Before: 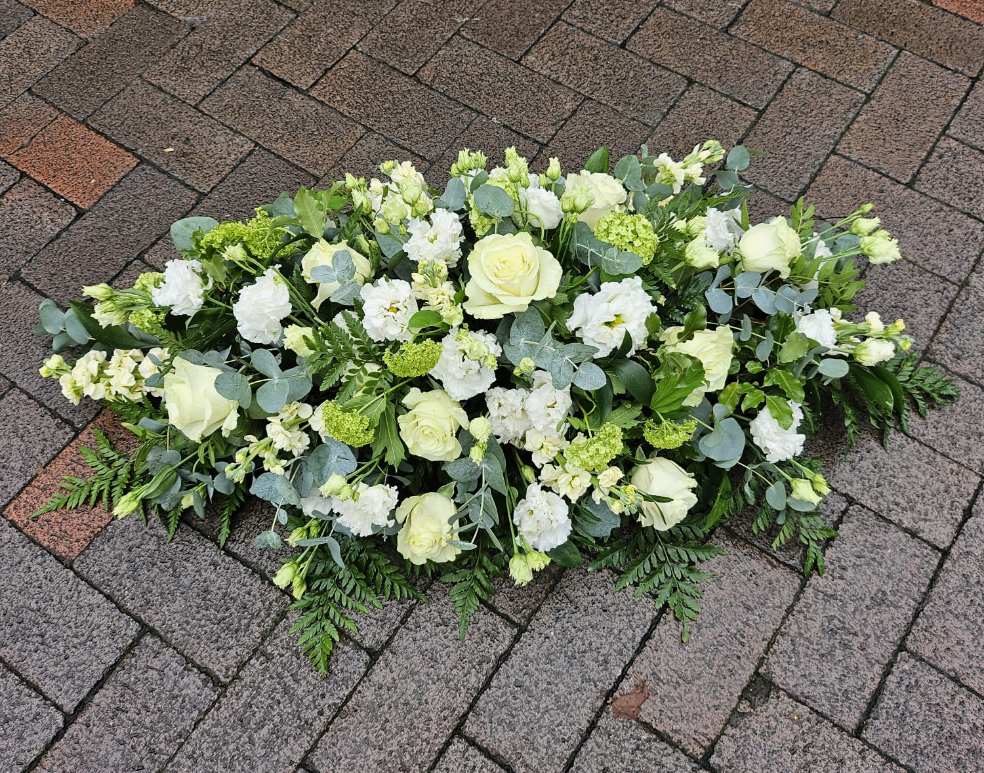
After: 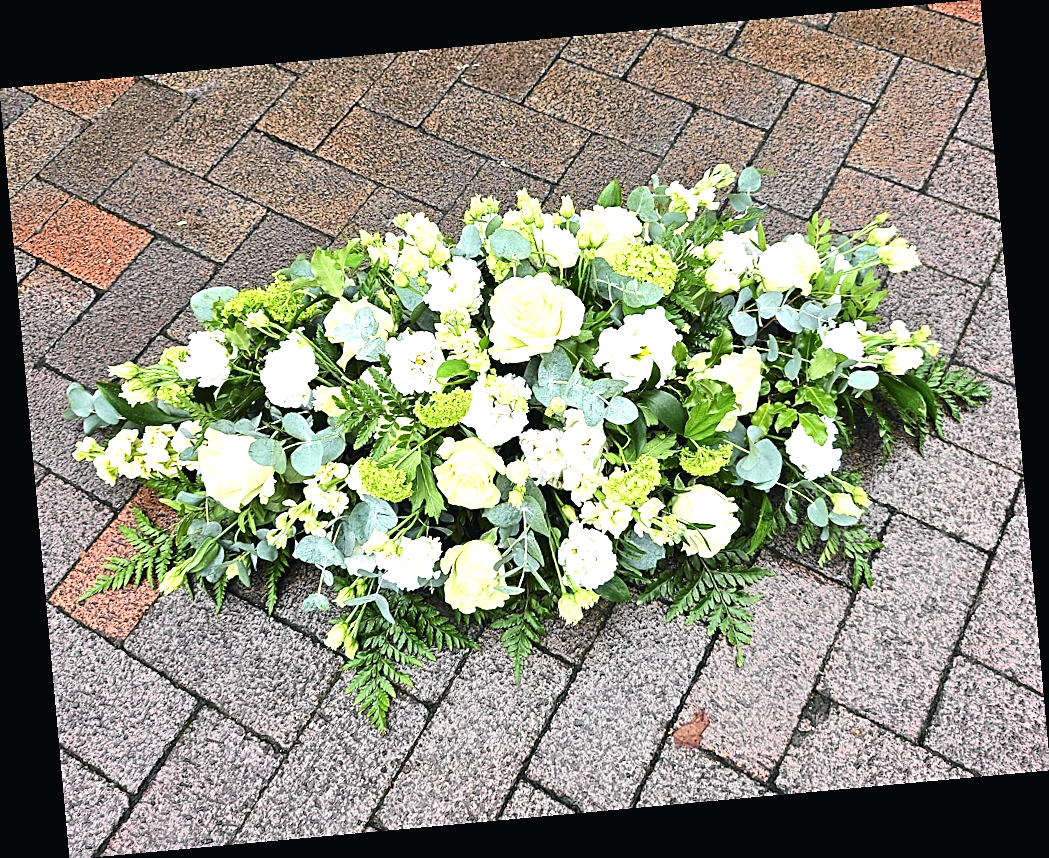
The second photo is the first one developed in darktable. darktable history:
rotate and perspective: rotation -5.2°, automatic cropping off
tone curve: curves: ch0 [(0, 0.015) (0.037, 0.032) (0.131, 0.113) (0.275, 0.26) (0.497, 0.505) (0.617, 0.643) (0.704, 0.735) (0.813, 0.842) (0.911, 0.931) (0.997, 1)]; ch1 [(0, 0) (0.301, 0.3) (0.444, 0.438) (0.493, 0.494) (0.501, 0.5) (0.534, 0.543) (0.582, 0.605) (0.658, 0.687) (0.746, 0.79) (1, 1)]; ch2 [(0, 0) (0.246, 0.234) (0.36, 0.356) (0.415, 0.426) (0.476, 0.492) (0.502, 0.499) (0.525, 0.517) (0.533, 0.534) (0.586, 0.598) (0.634, 0.643) (0.706, 0.717) (0.853, 0.83) (1, 0.951)], color space Lab, independent channels, preserve colors none
sharpen: on, module defaults
exposure: black level correction 0, exposure 1.1 EV, compensate exposure bias true, compensate highlight preservation false
